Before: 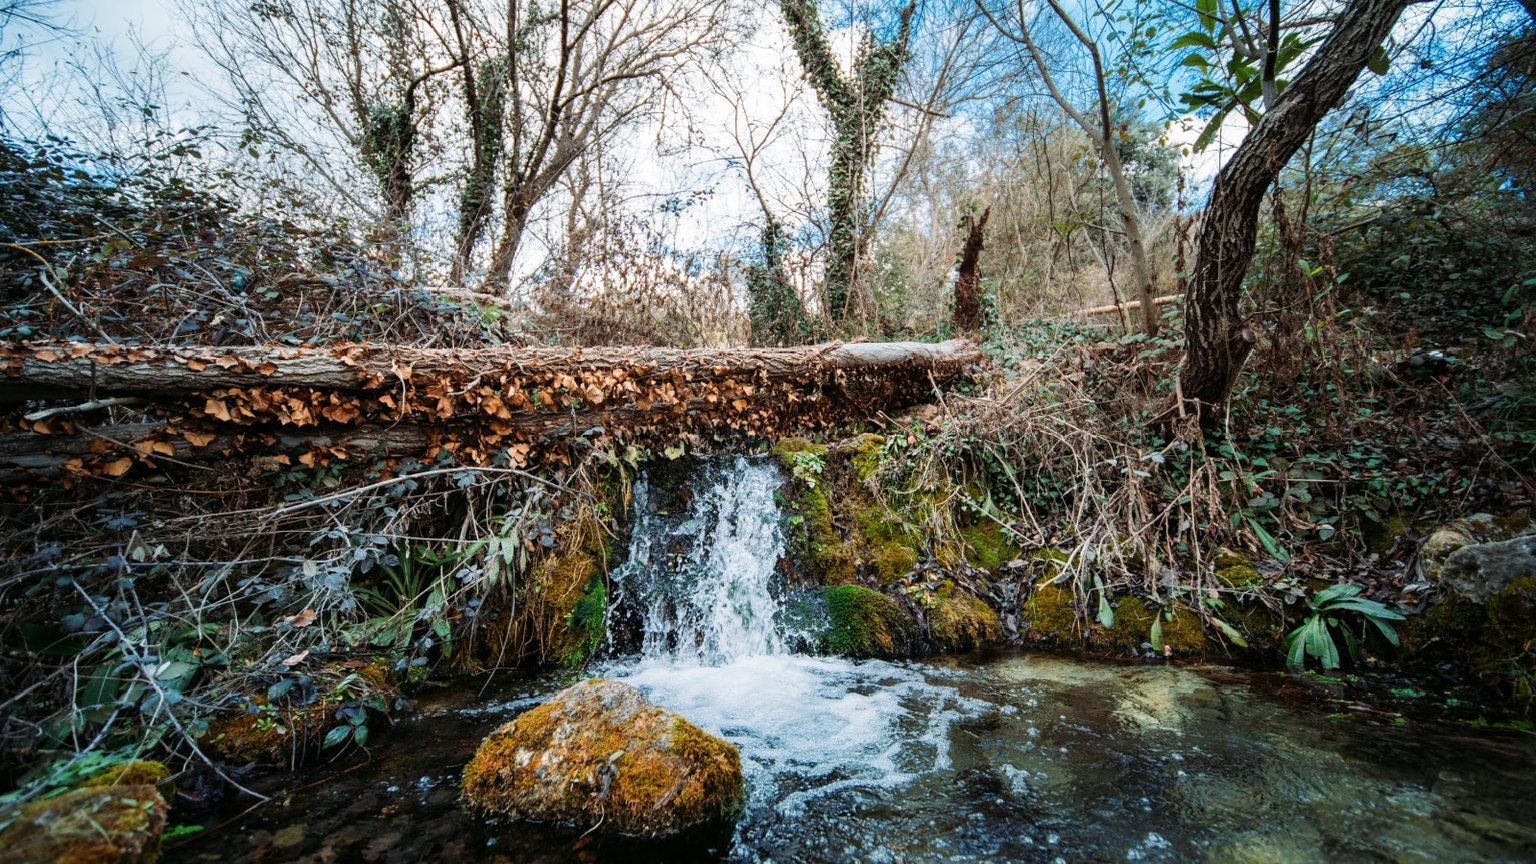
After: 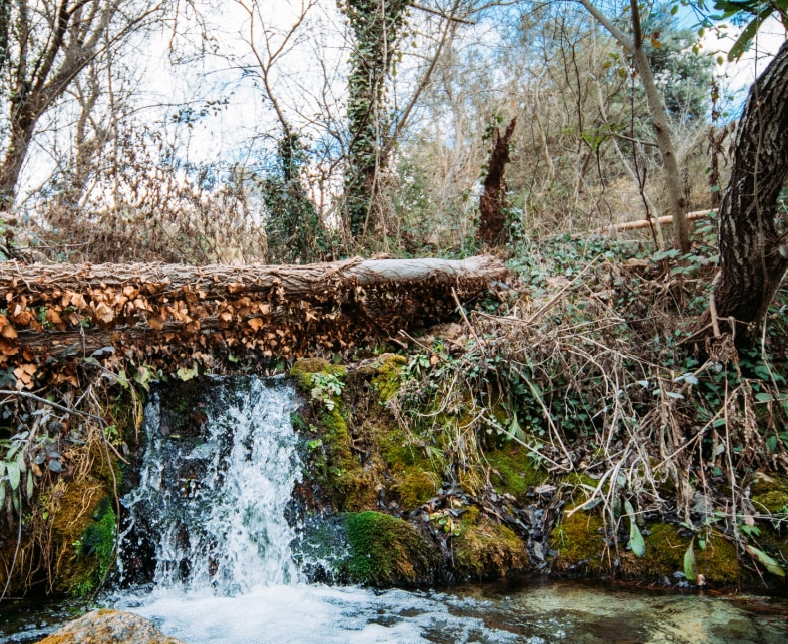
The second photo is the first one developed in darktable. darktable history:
crop: left 32.191%, top 10.969%, right 18.557%, bottom 17.434%
contrast brightness saturation: contrast 0.072
